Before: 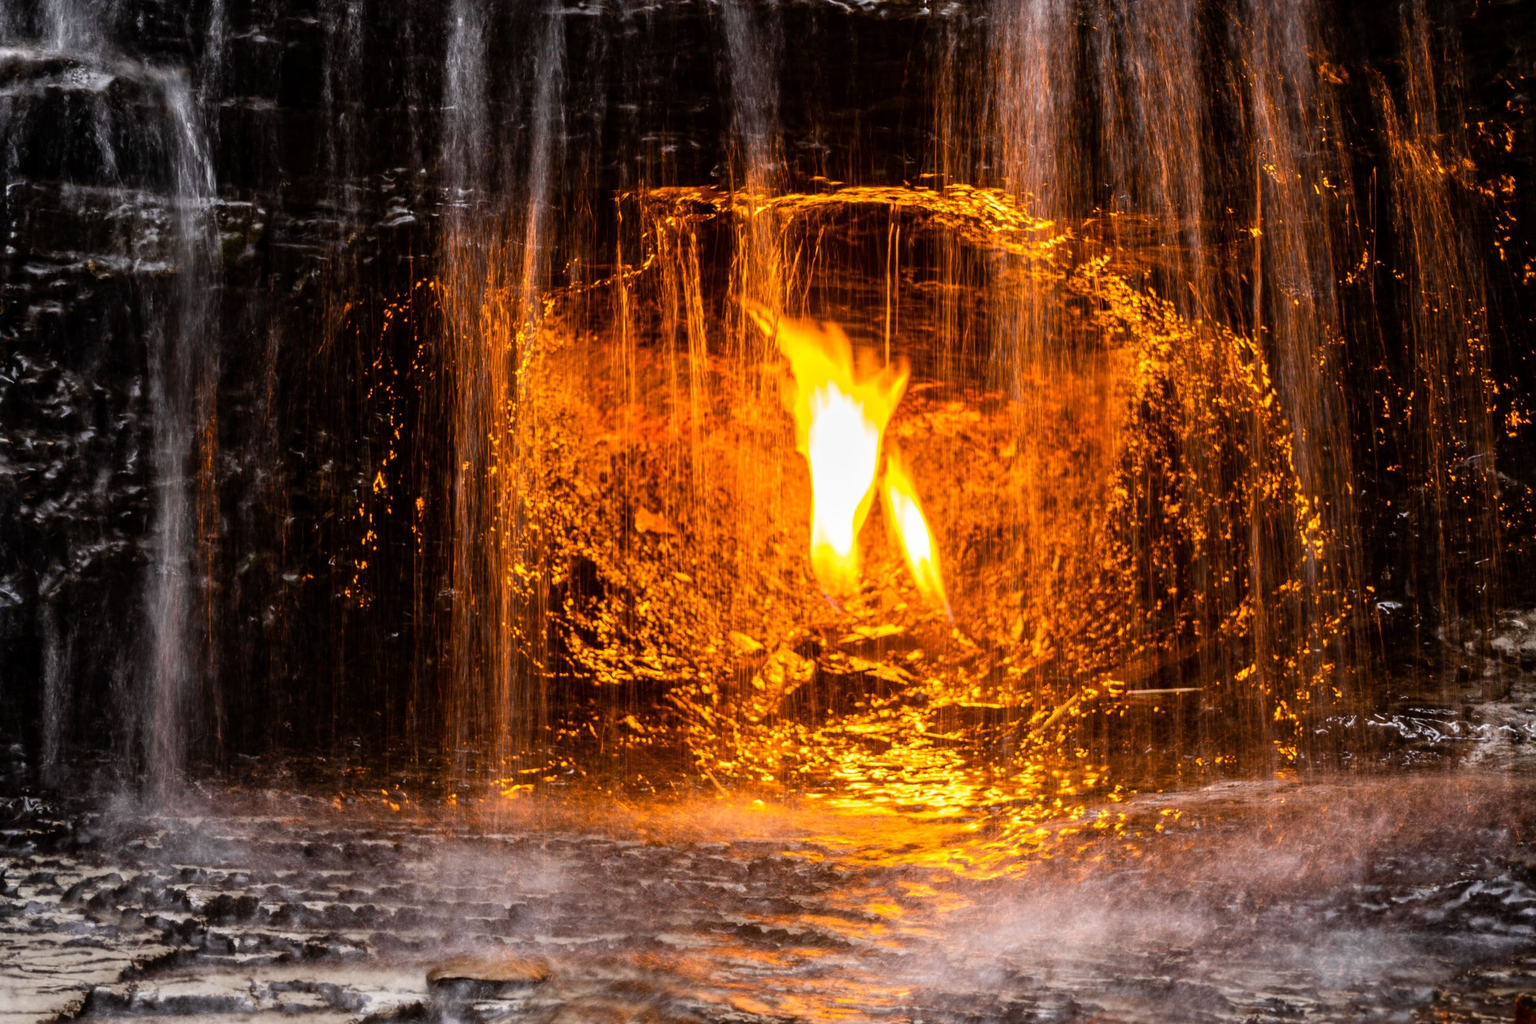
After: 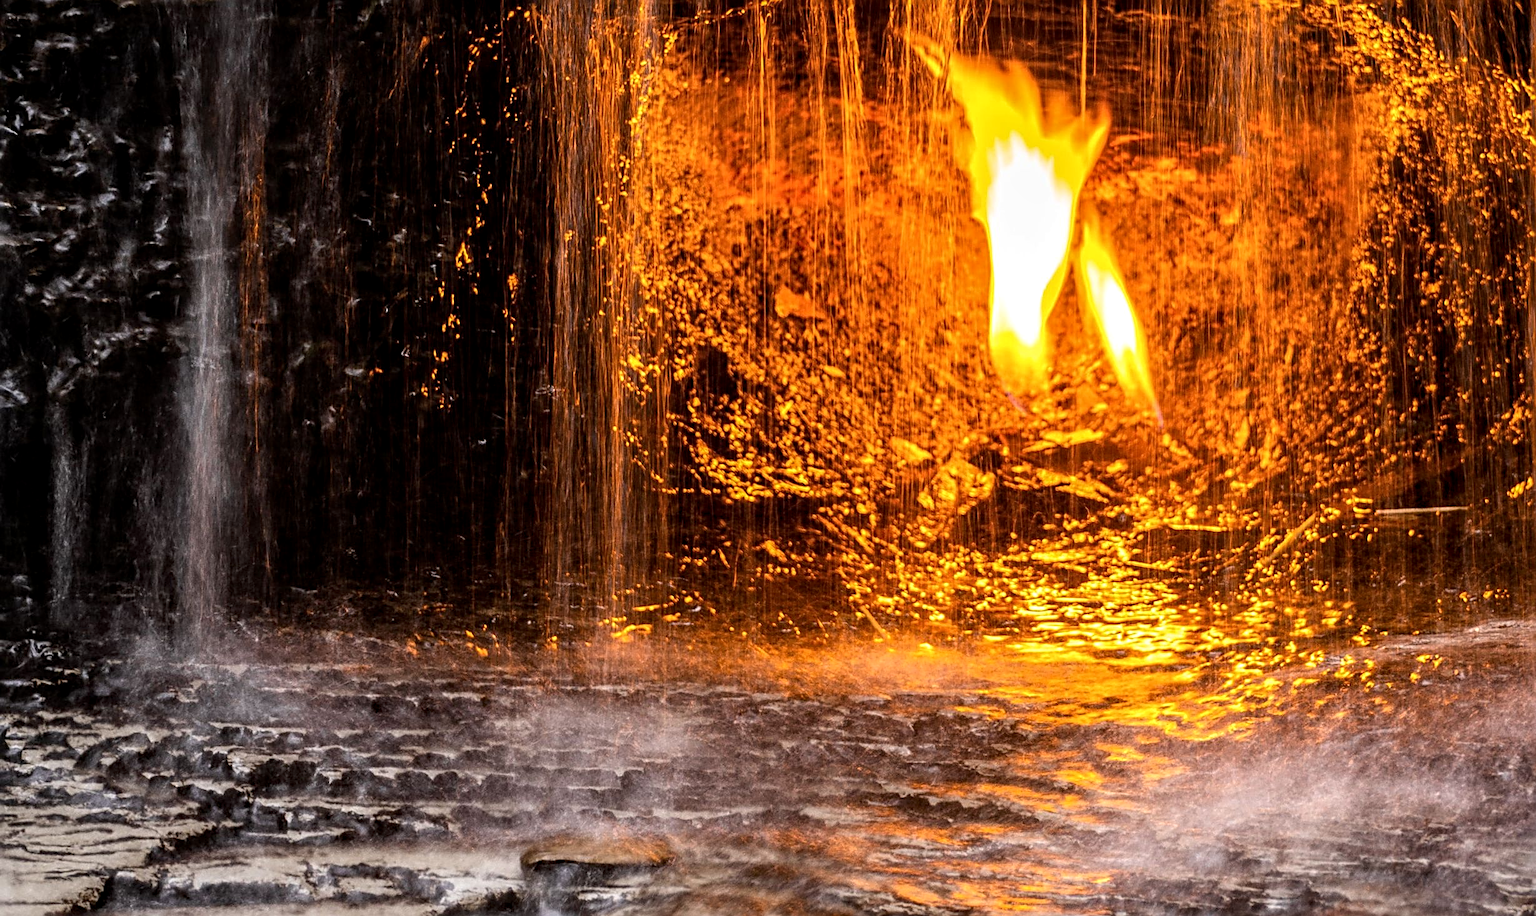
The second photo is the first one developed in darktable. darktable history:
sharpen: radius 2.561, amount 0.642
local contrast: on, module defaults
crop: top 26.695%, right 18.044%
